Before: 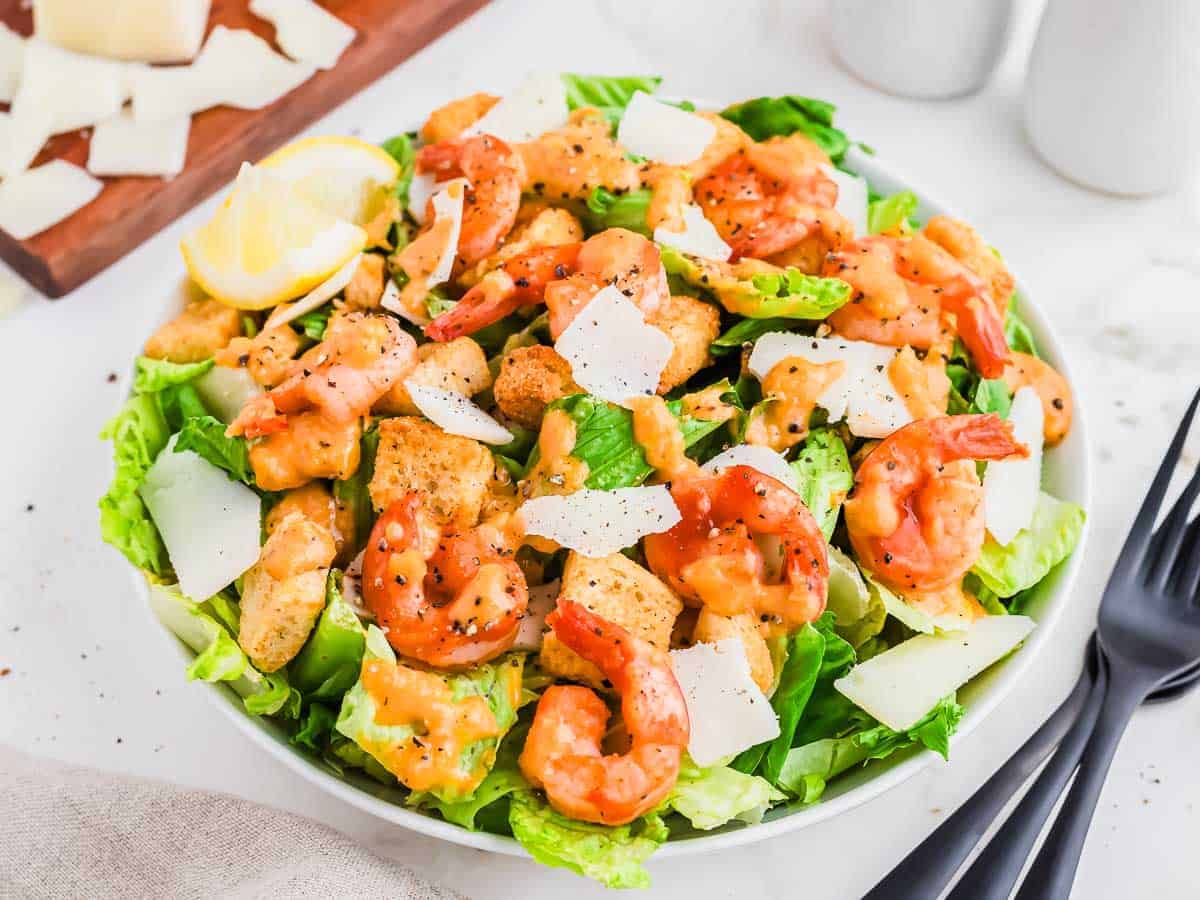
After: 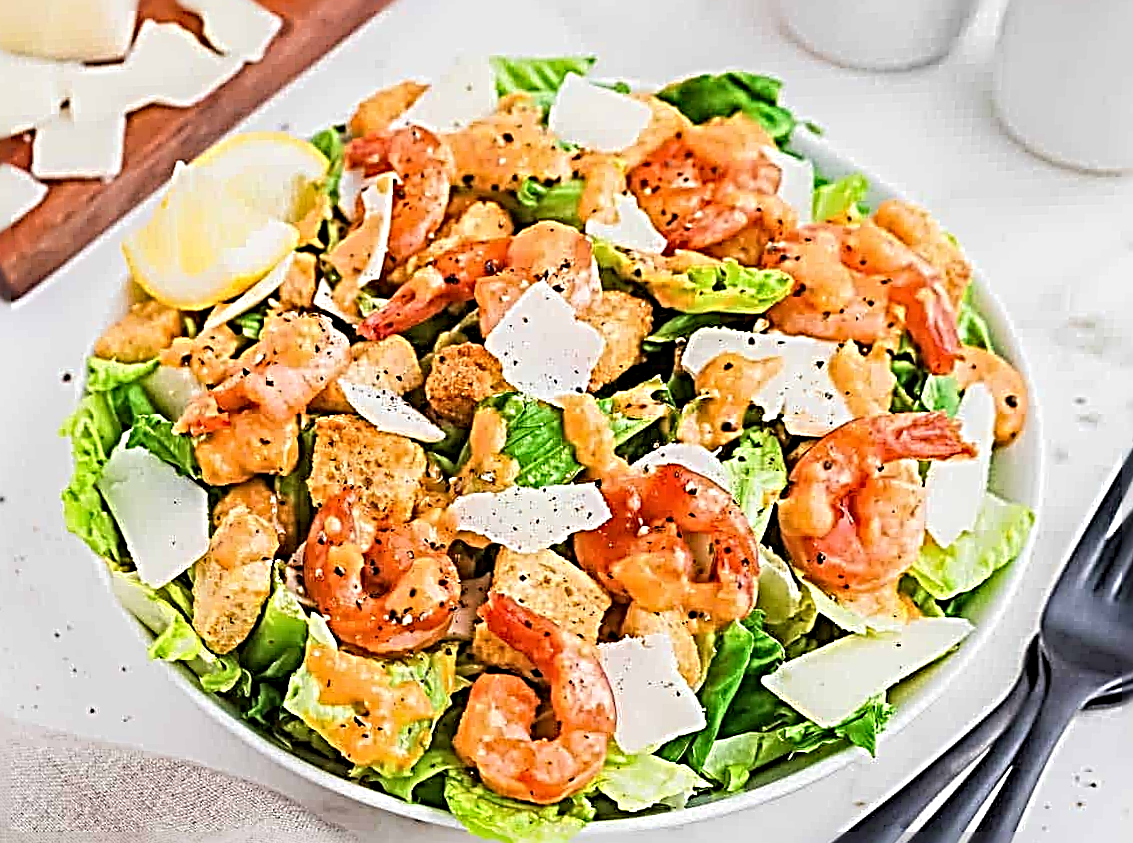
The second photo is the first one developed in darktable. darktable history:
rotate and perspective: rotation 0.062°, lens shift (vertical) 0.115, lens shift (horizontal) -0.133, crop left 0.047, crop right 0.94, crop top 0.061, crop bottom 0.94
sharpen: radius 4.001, amount 2
